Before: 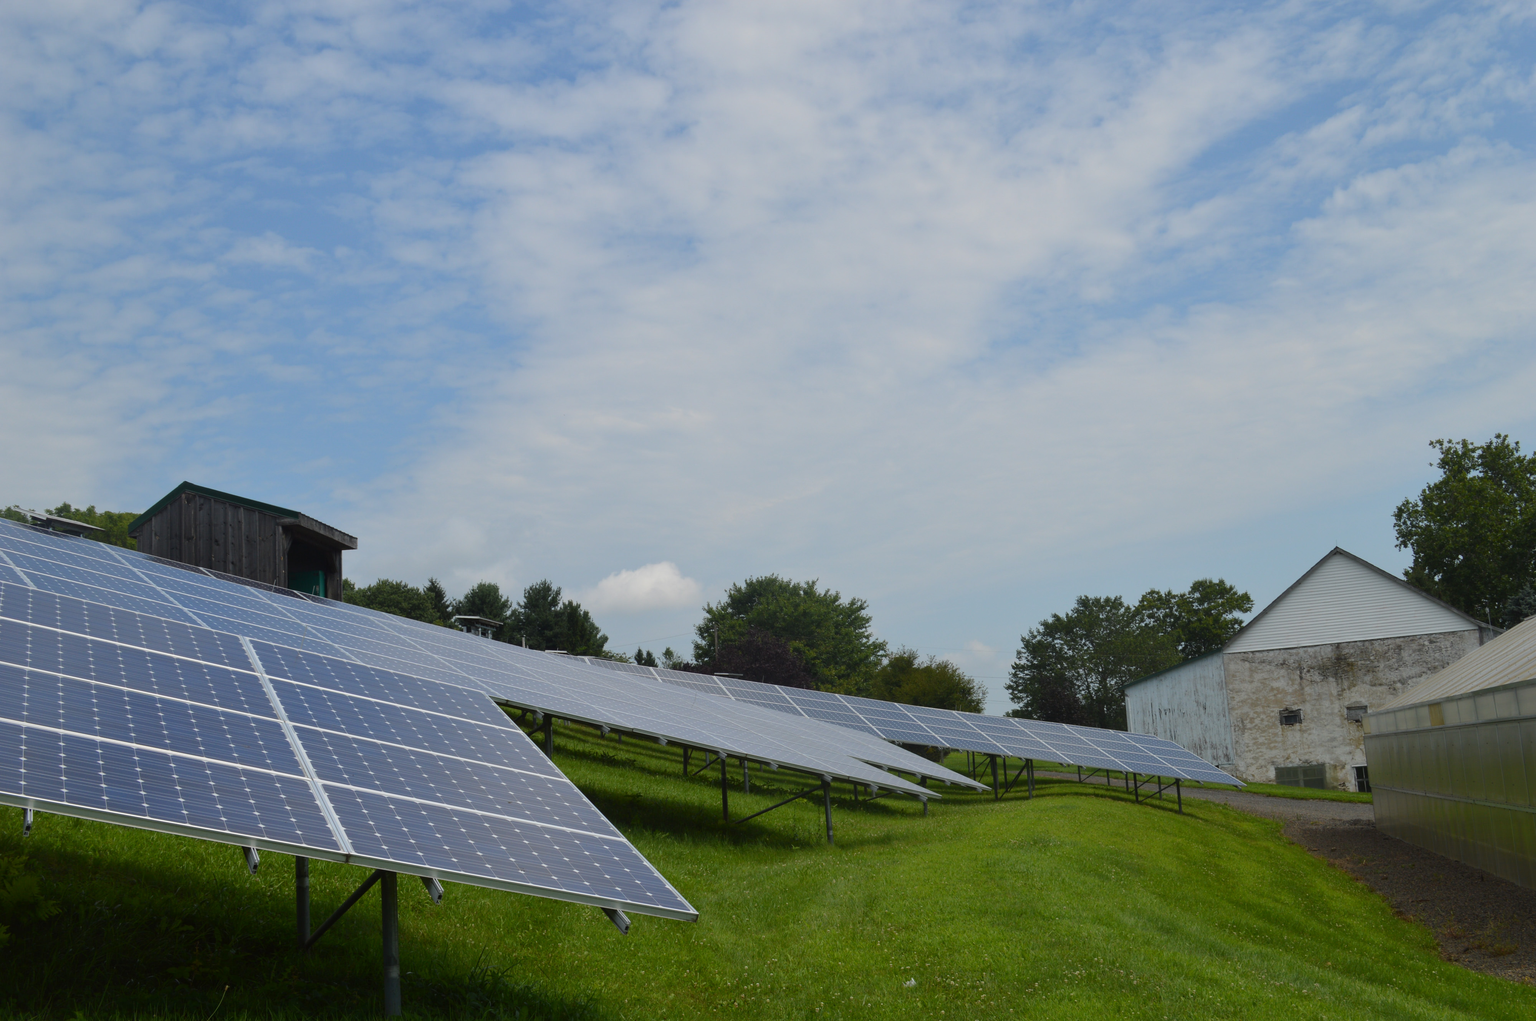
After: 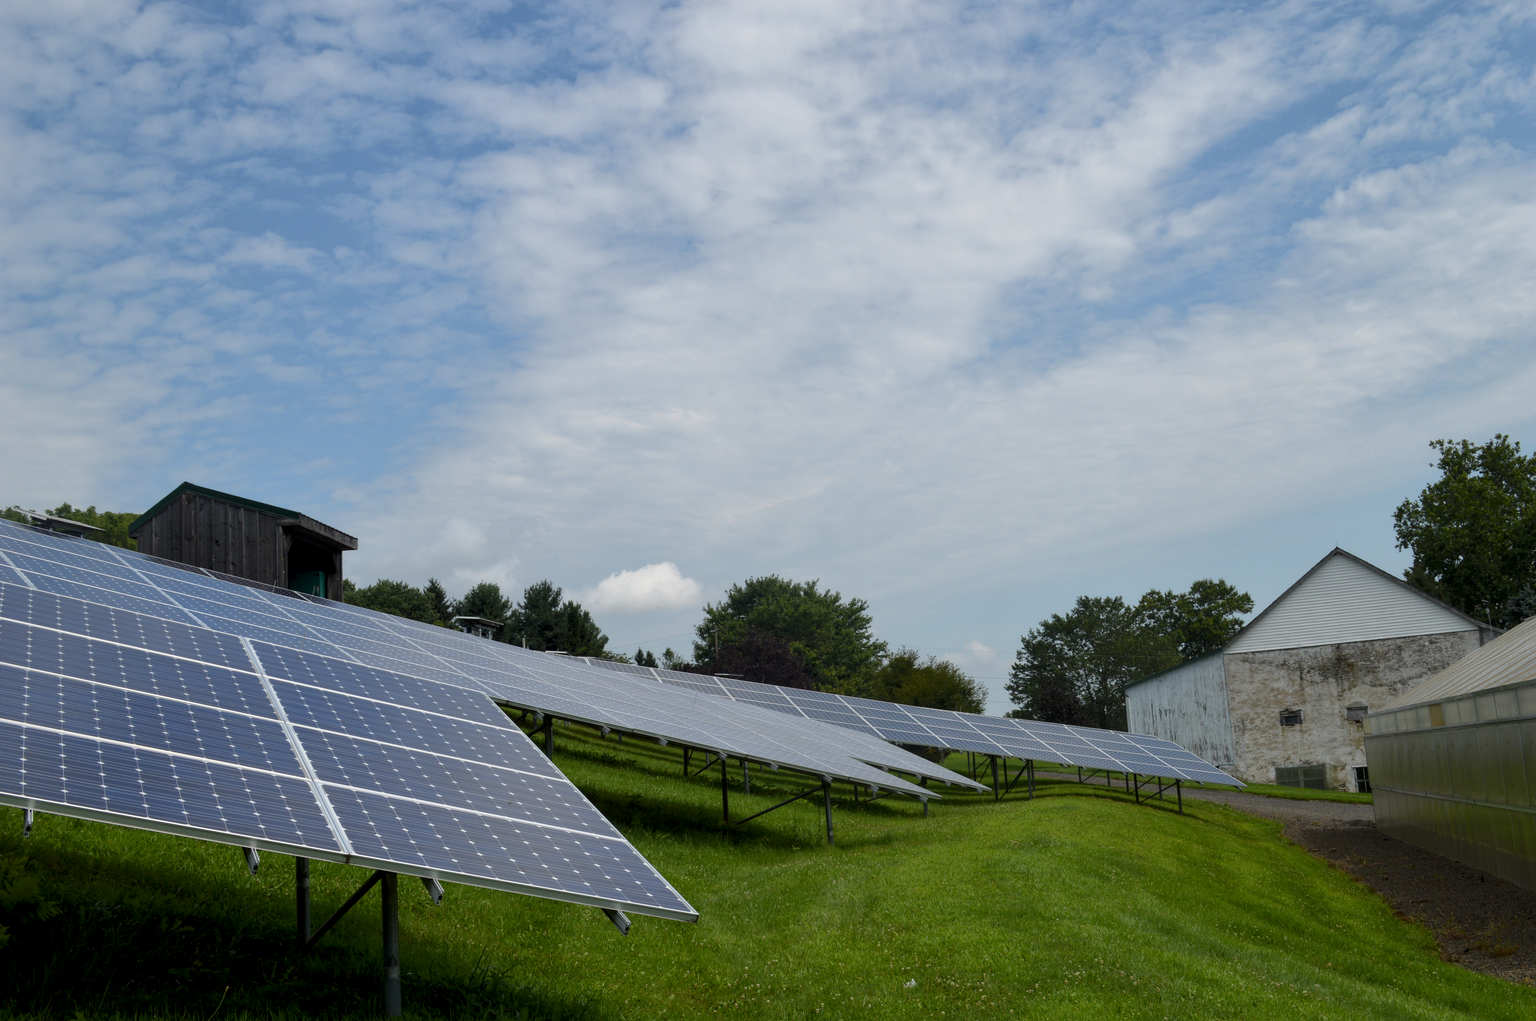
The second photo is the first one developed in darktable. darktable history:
base curve: curves: ch0 [(0, 0) (0.291, 0.288) (0.63, 0.707) (1, 1)]
exposure: exposure -0.019 EV
highlight reconstruction: method clip highlights, clipping threshold 0
local contrast: highlights 103%, shadows 113%, detail 158%, midtone range 0.143
